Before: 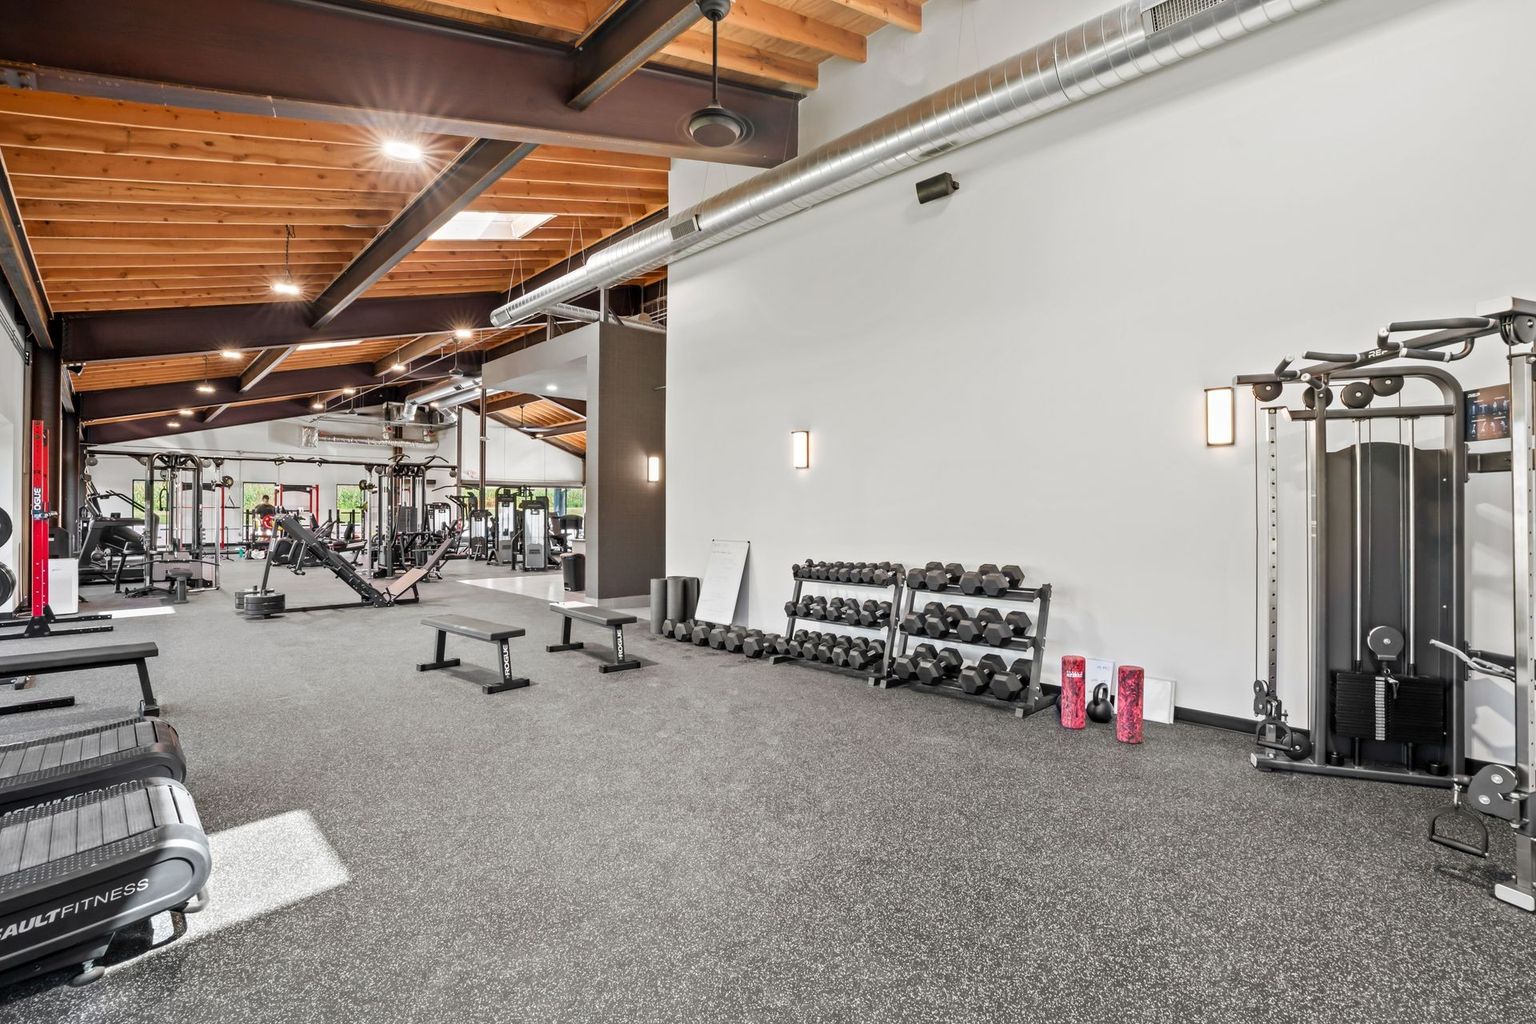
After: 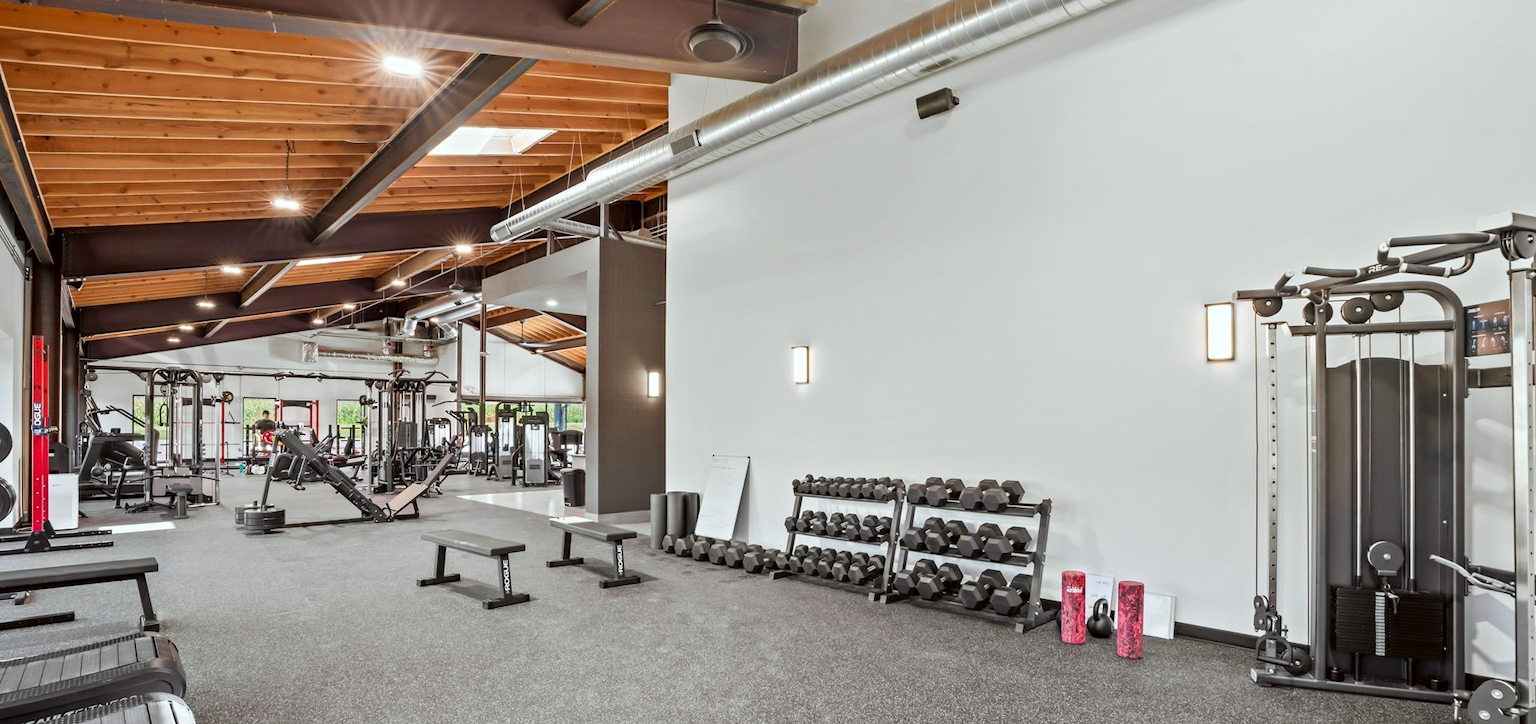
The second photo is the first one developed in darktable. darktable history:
tone equalizer: on, module defaults
crop and rotate: top 8.293%, bottom 20.996%
color correction: highlights a* -2.73, highlights b* -2.09, shadows a* 2.41, shadows b* 2.73
